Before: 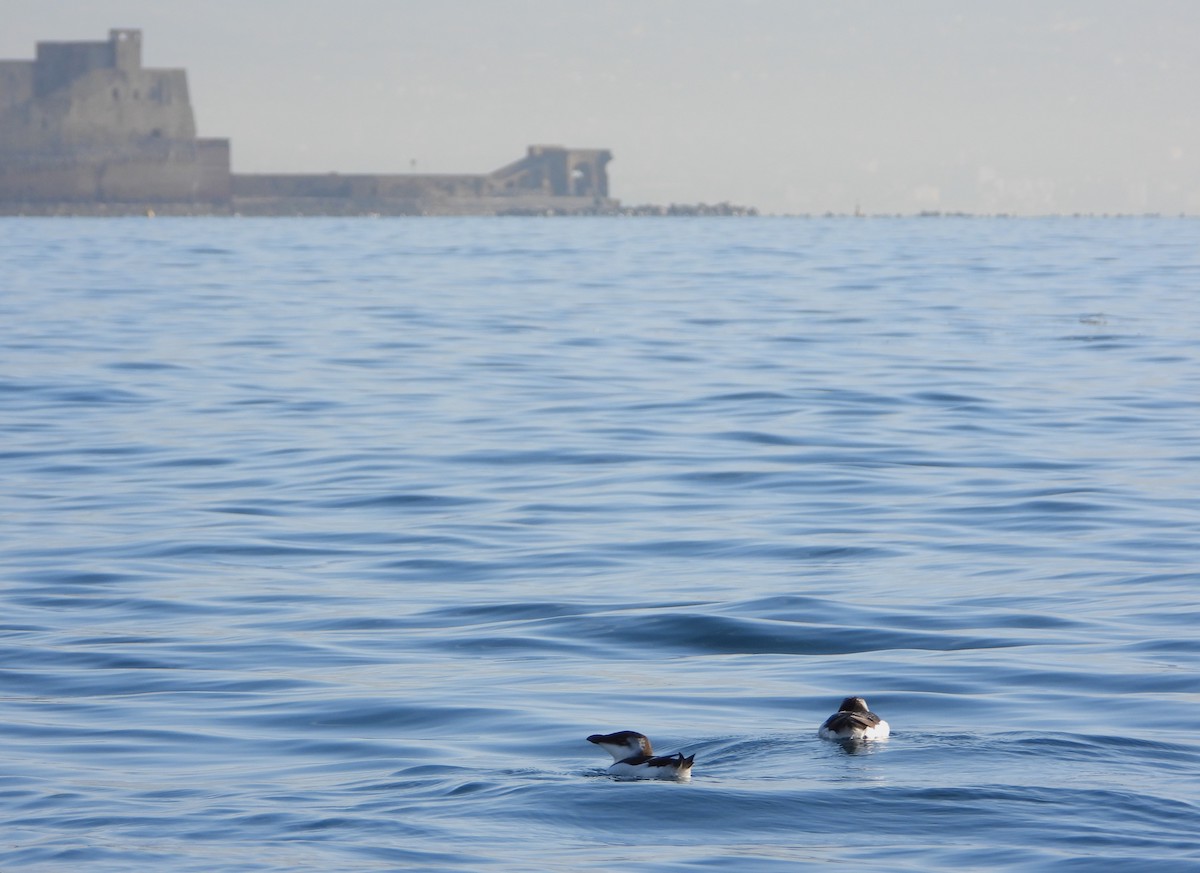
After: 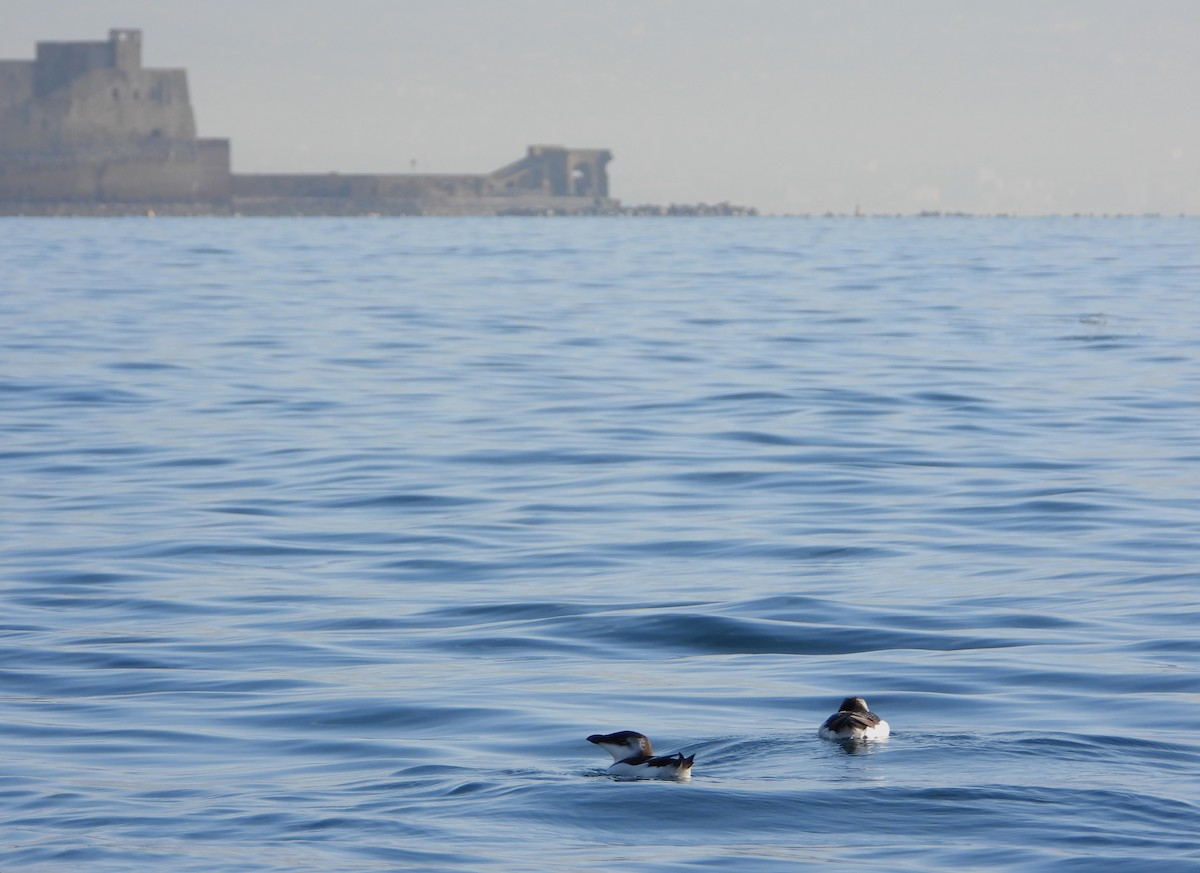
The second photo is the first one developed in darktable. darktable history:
exposure: black level correction 0.002, exposure -0.106 EV, compensate highlight preservation false
